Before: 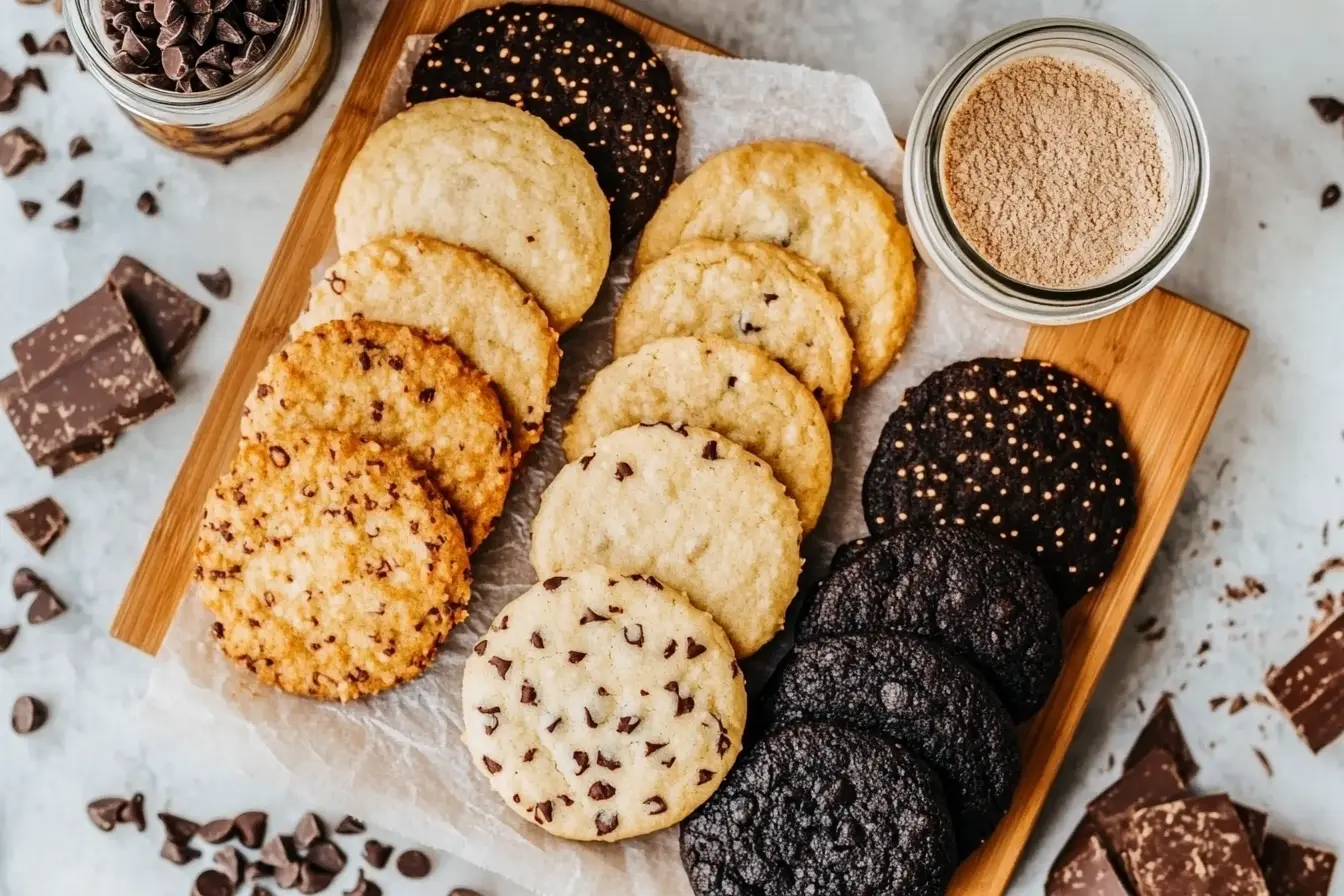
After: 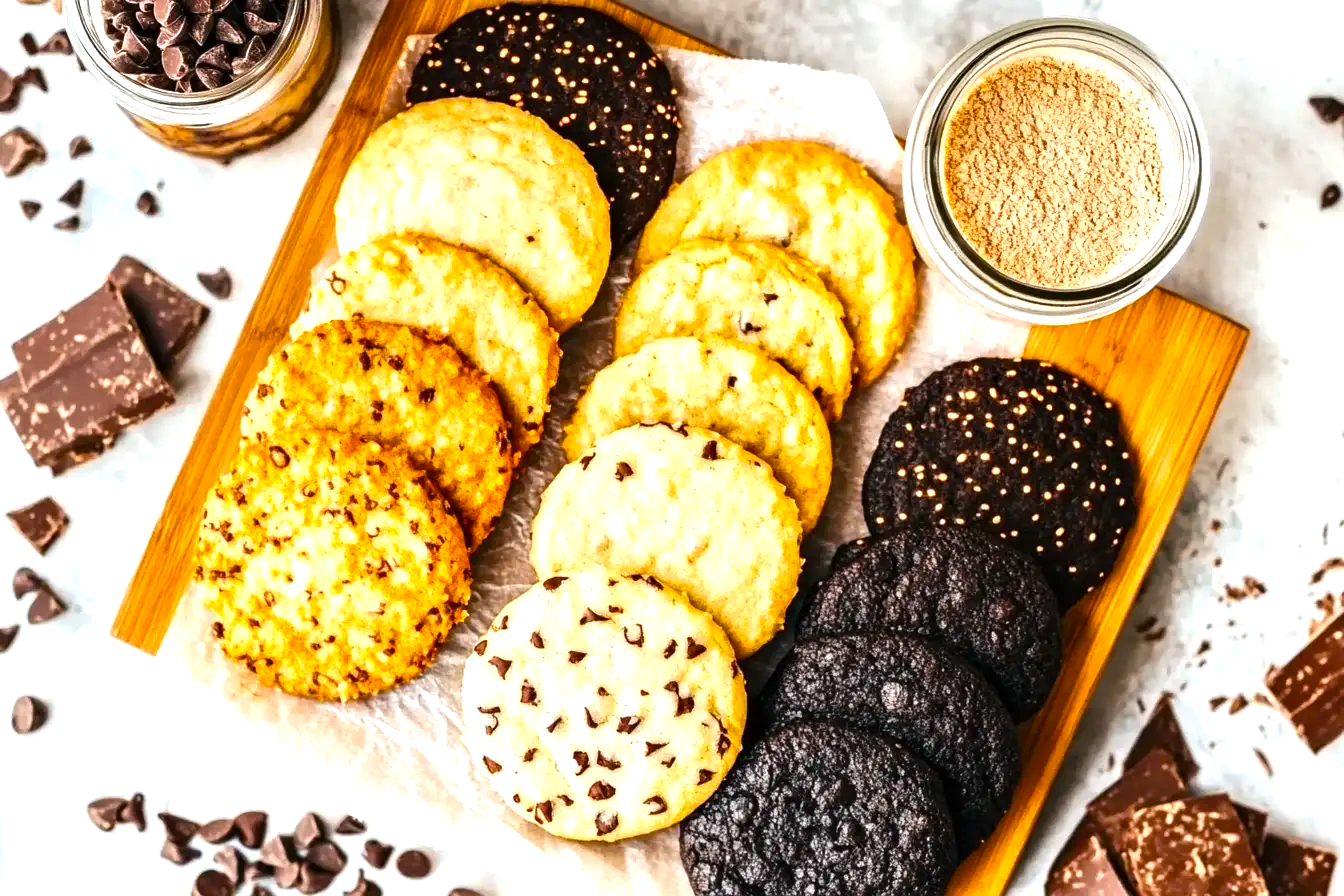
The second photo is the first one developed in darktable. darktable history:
color balance rgb: perceptual saturation grading › global saturation 30.966%, perceptual brilliance grading › global brilliance 29.608%
